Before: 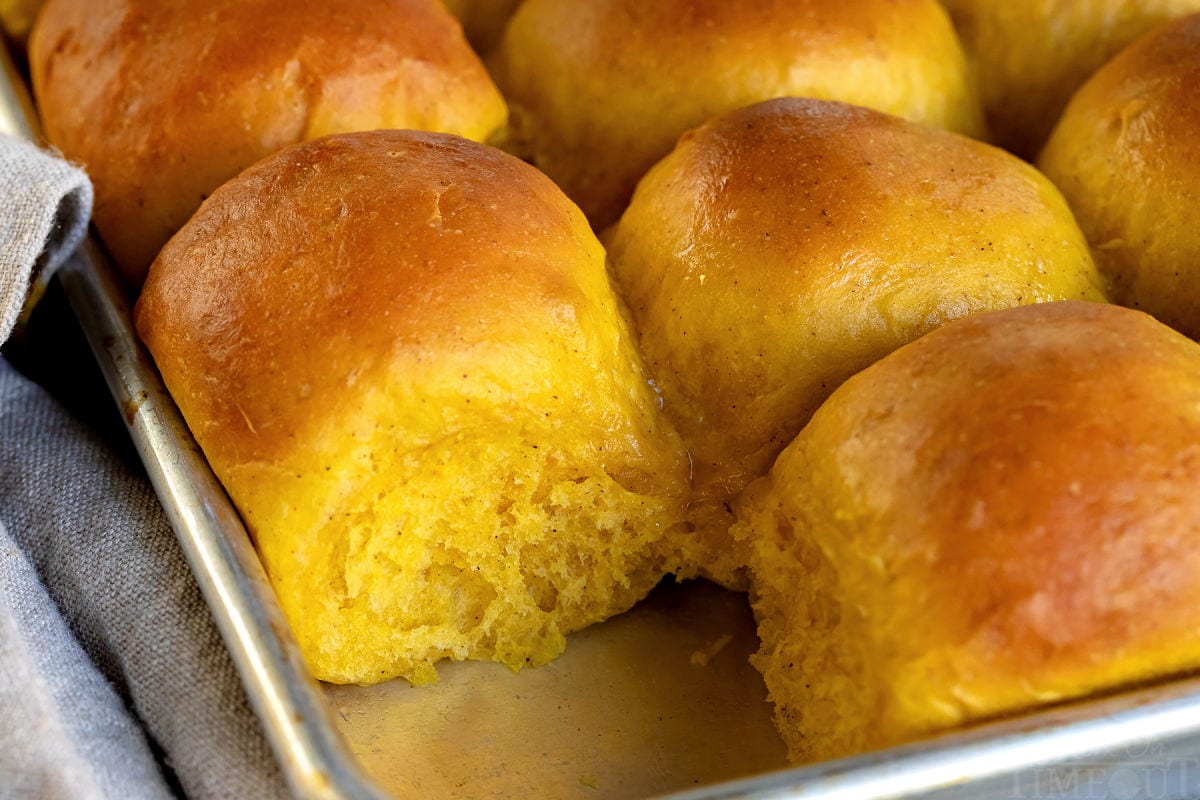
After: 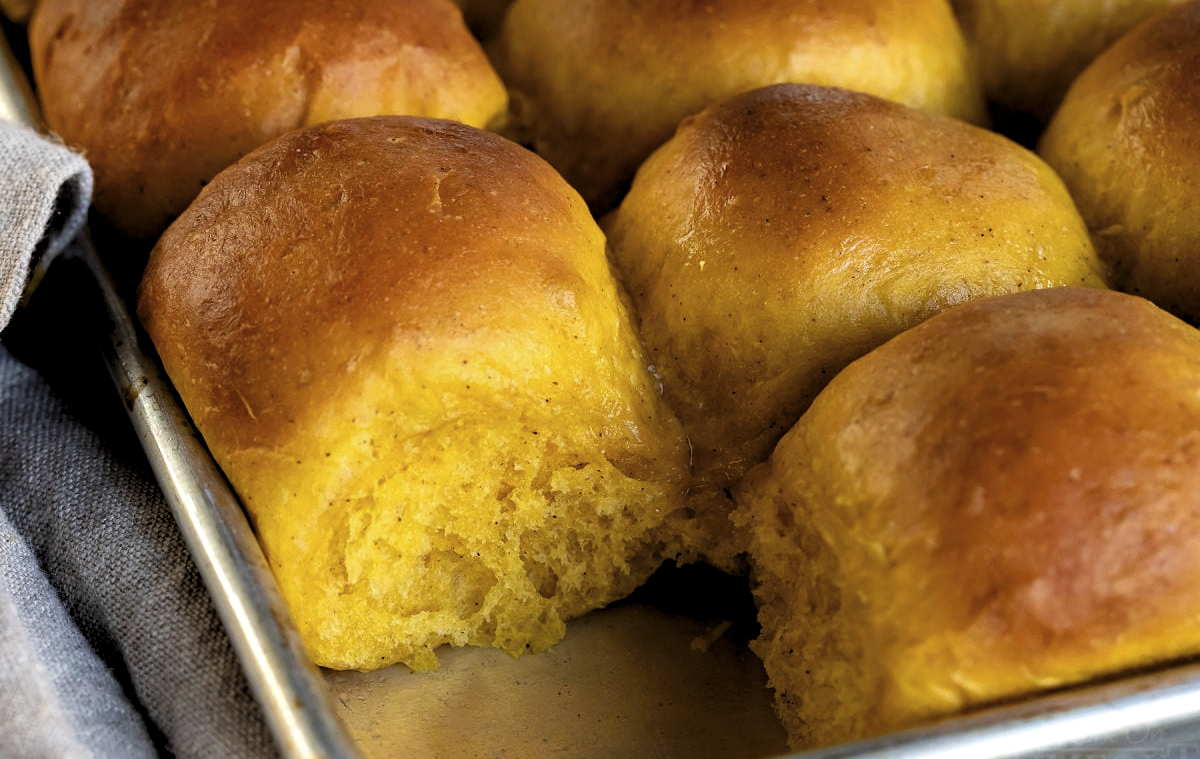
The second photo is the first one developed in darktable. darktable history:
contrast brightness saturation: saturation -0.064
contrast equalizer: y [[0.518, 0.517, 0.501, 0.5, 0.5, 0.5], [0.5 ×6], [0.5 ×6], [0 ×6], [0 ×6]], mix 0.793
crop and rotate: top 1.913%, bottom 3.155%
levels: levels [0.116, 0.574, 1]
